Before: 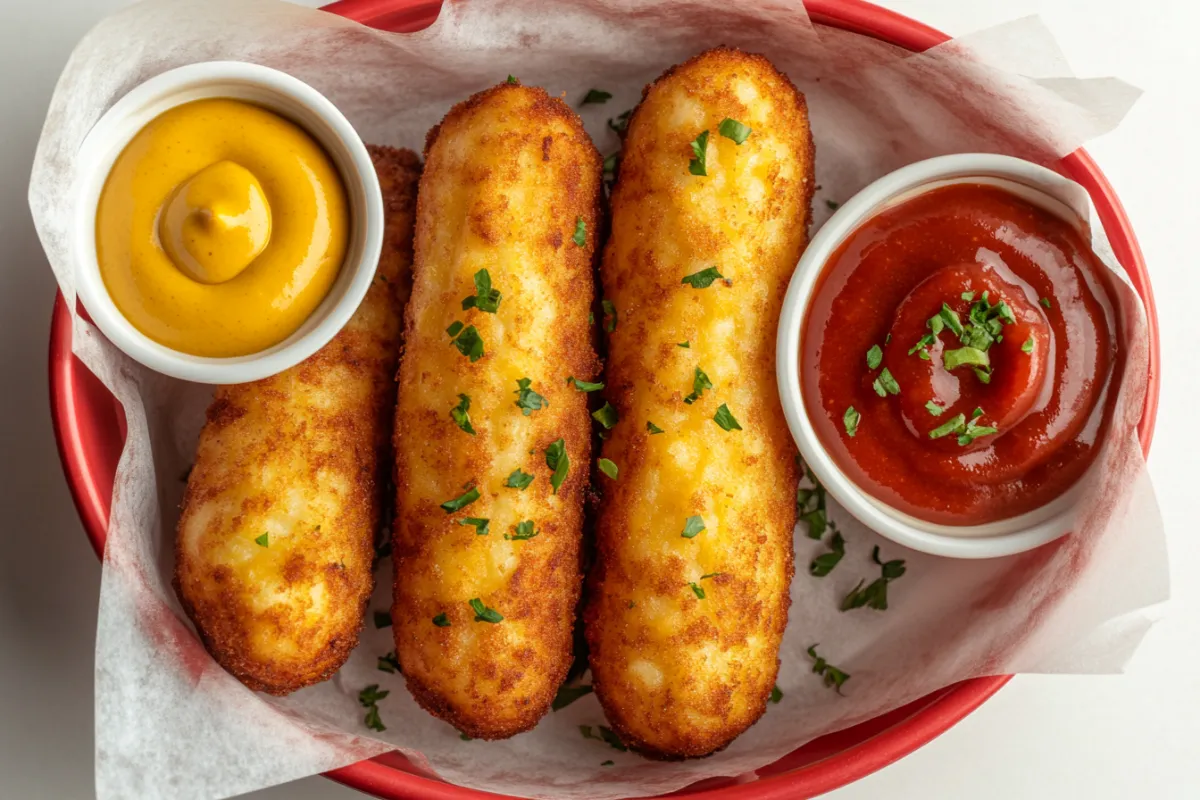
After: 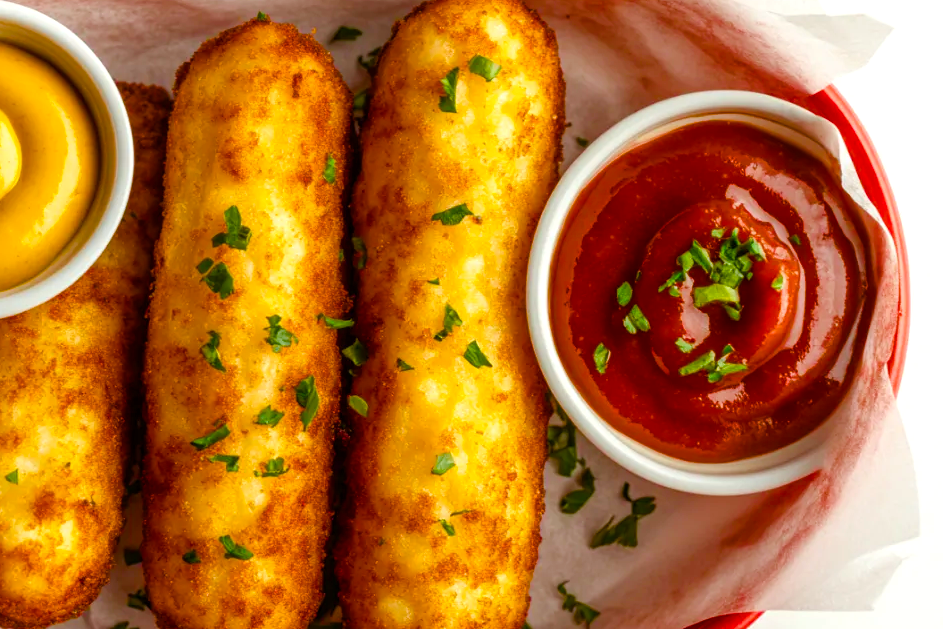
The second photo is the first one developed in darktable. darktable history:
crop and rotate: left 20.874%, top 7.904%, right 0.496%, bottom 13.409%
color balance rgb: highlights gain › luminance 14.85%, linear chroma grading › global chroma 25.27%, perceptual saturation grading › global saturation 0.7%, perceptual saturation grading › highlights -18.006%, perceptual saturation grading › mid-tones 33.27%, perceptual saturation grading › shadows 50.361%, global vibrance 24.955%
